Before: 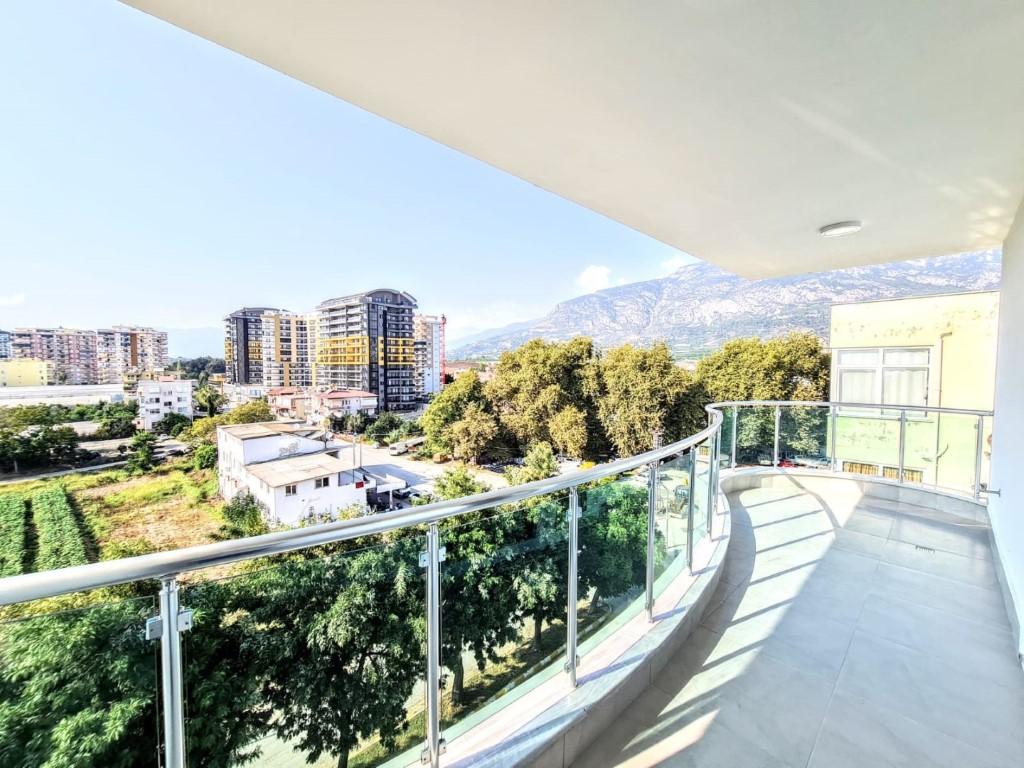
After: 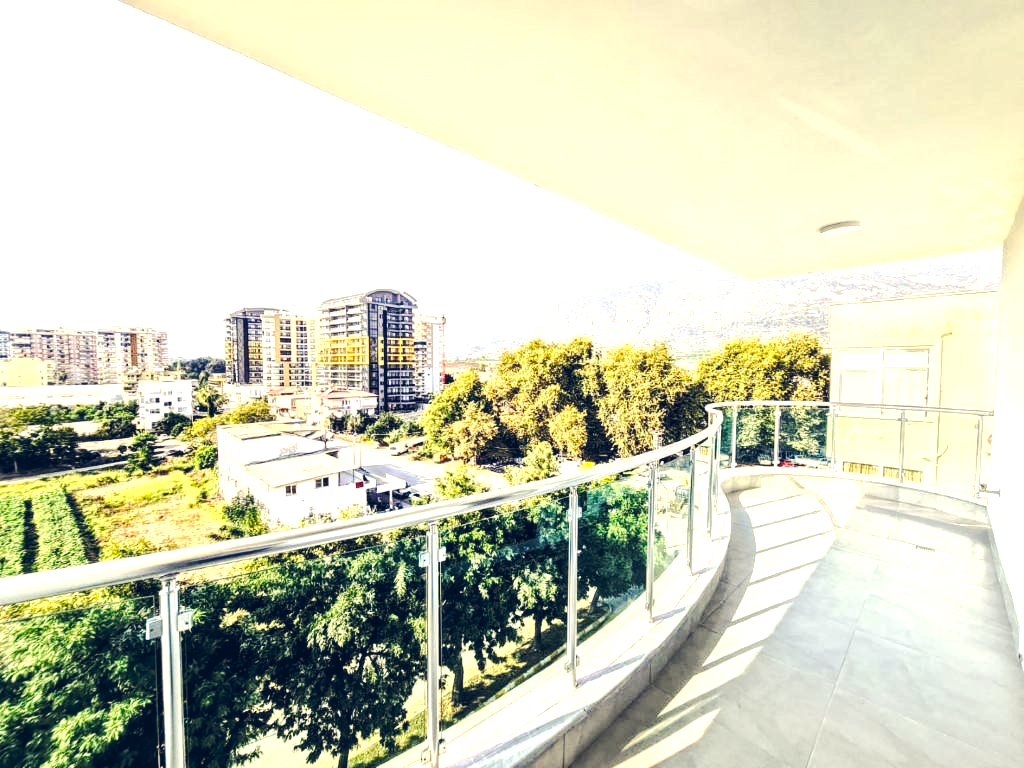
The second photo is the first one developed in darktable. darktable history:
local contrast: highlights 96%, shadows 88%, detail 160%, midtone range 0.2
tone curve: curves: ch0 [(0, 0) (0.003, 0.019) (0.011, 0.022) (0.025, 0.029) (0.044, 0.041) (0.069, 0.06) (0.1, 0.09) (0.136, 0.123) (0.177, 0.163) (0.224, 0.206) (0.277, 0.268) (0.335, 0.35) (0.399, 0.436) (0.468, 0.526) (0.543, 0.624) (0.623, 0.713) (0.709, 0.779) (0.801, 0.845) (0.898, 0.912) (1, 1)], preserve colors none
exposure: exposure -0.04 EV, compensate highlight preservation false
color balance rgb: global offset › luminance 0.369%, global offset › chroma 0.211%, global offset › hue 255.27°, perceptual saturation grading › global saturation 14.911%, global vibrance 9.705%
tone equalizer: -8 EV -0.715 EV, -7 EV -0.713 EV, -6 EV -0.614 EV, -5 EV -0.419 EV, -3 EV 0.387 EV, -2 EV 0.6 EV, -1 EV 0.681 EV, +0 EV 0.743 EV, edges refinement/feathering 500, mask exposure compensation -1.57 EV, preserve details no
color correction: highlights a* 1.37, highlights b* 17.35
